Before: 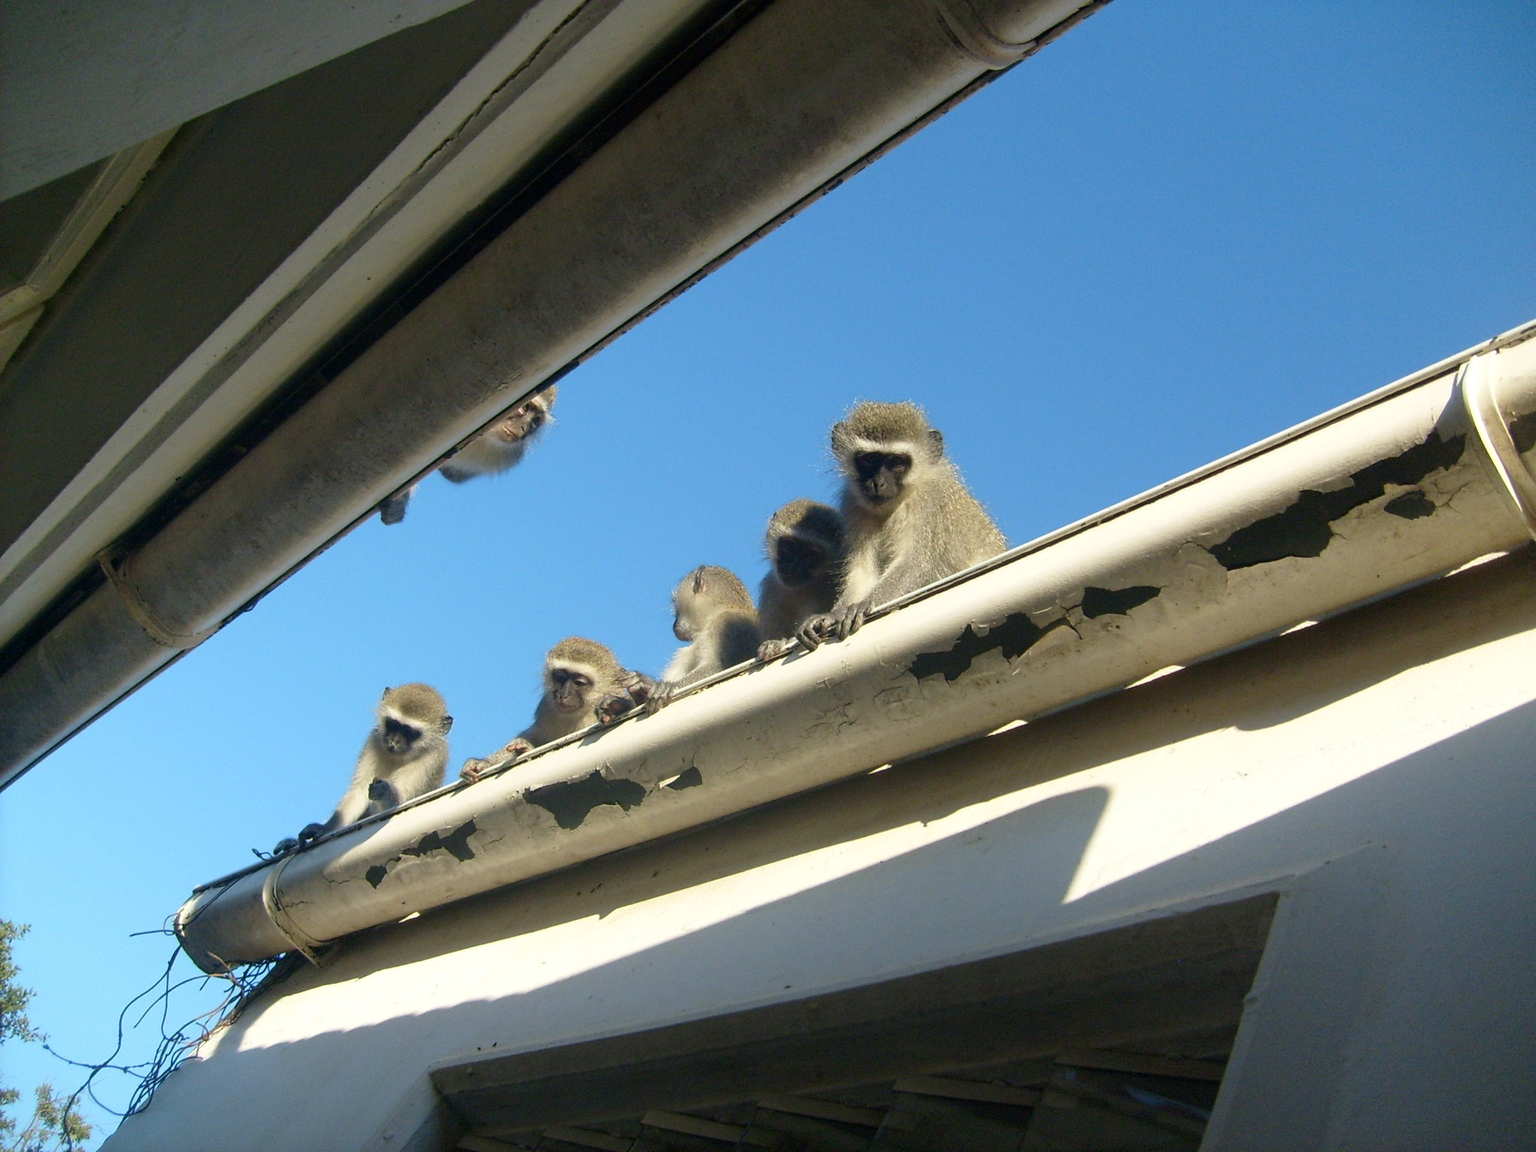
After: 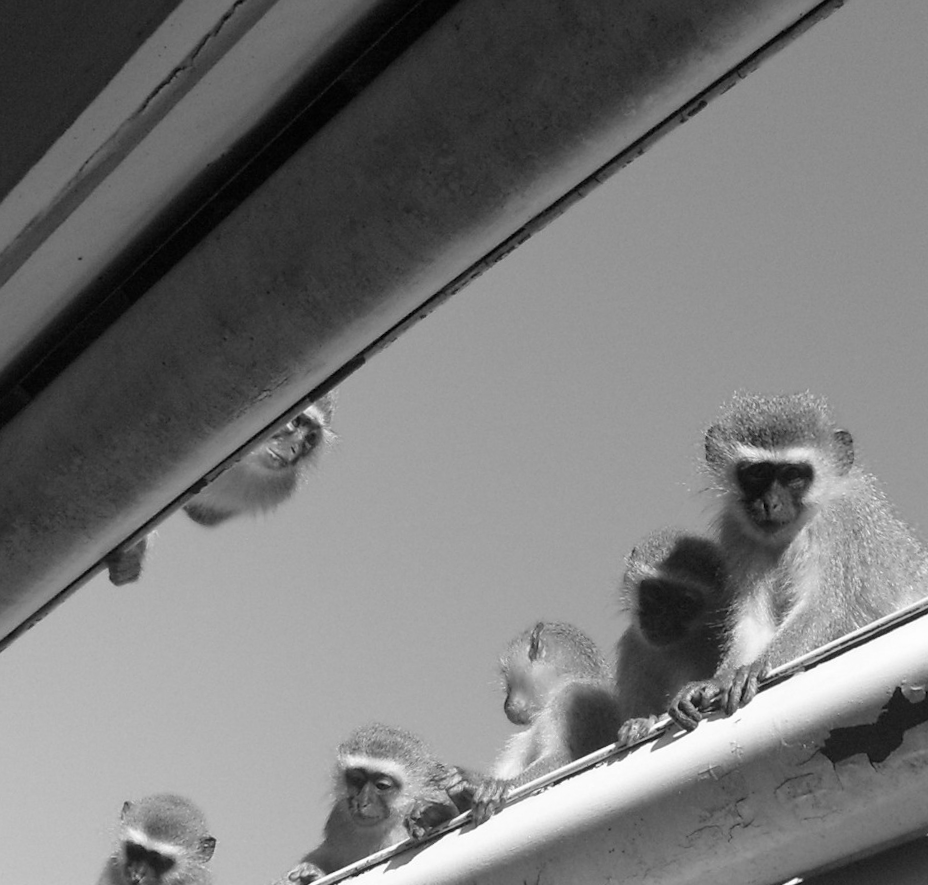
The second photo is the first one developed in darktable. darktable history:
crop: left 20.248%, top 10.86%, right 35.675%, bottom 34.321%
rotate and perspective: rotation -2.29°, automatic cropping off
monochrome: on, module defaults
